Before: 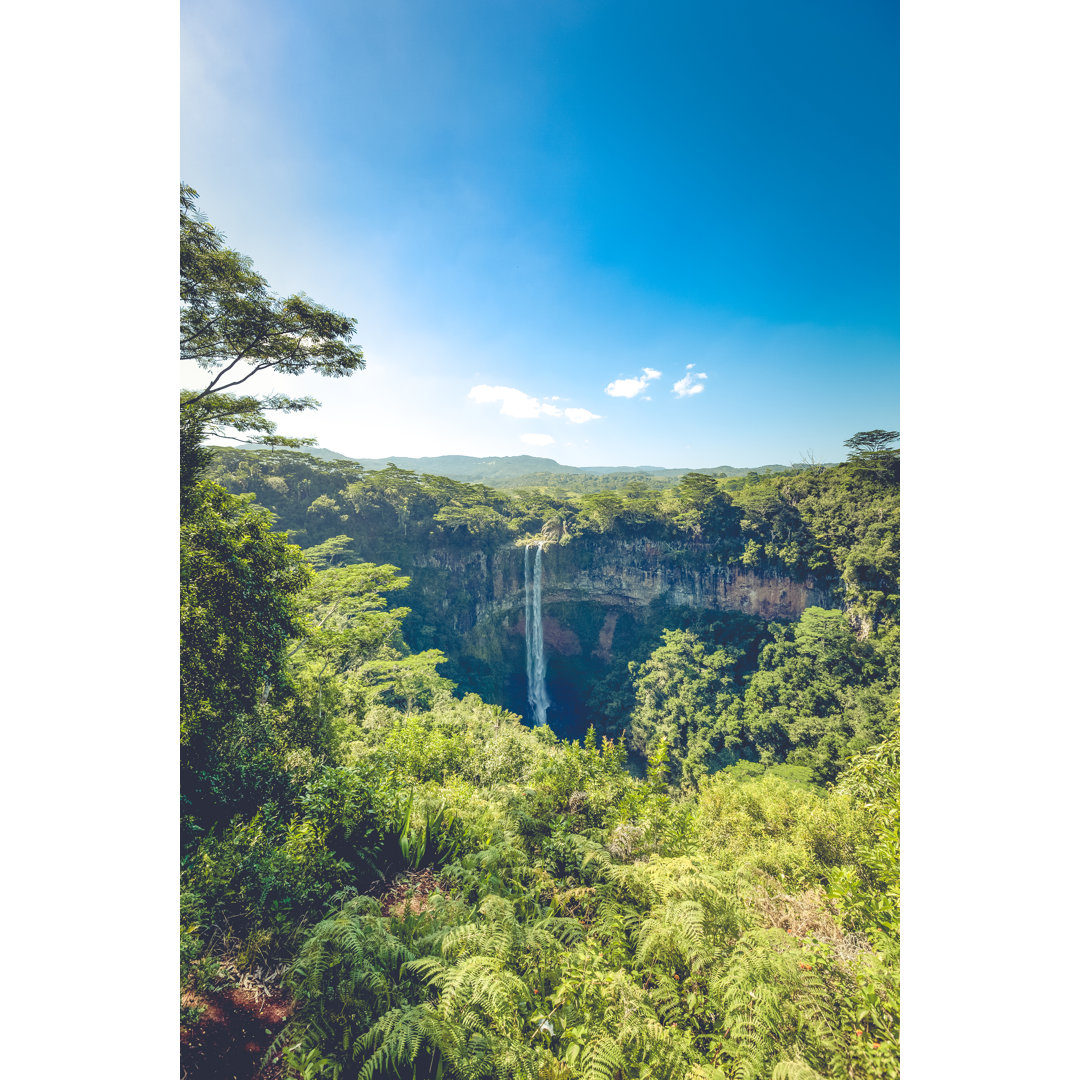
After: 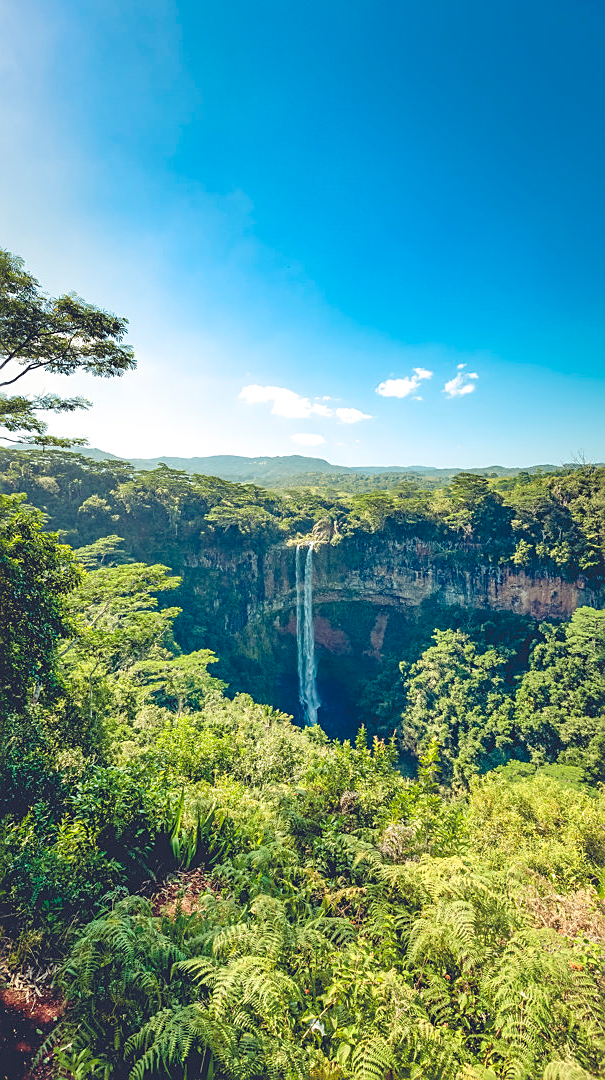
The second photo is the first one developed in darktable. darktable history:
crop: left 21.263%, right 22.691%
sharpen: on, module defaults
